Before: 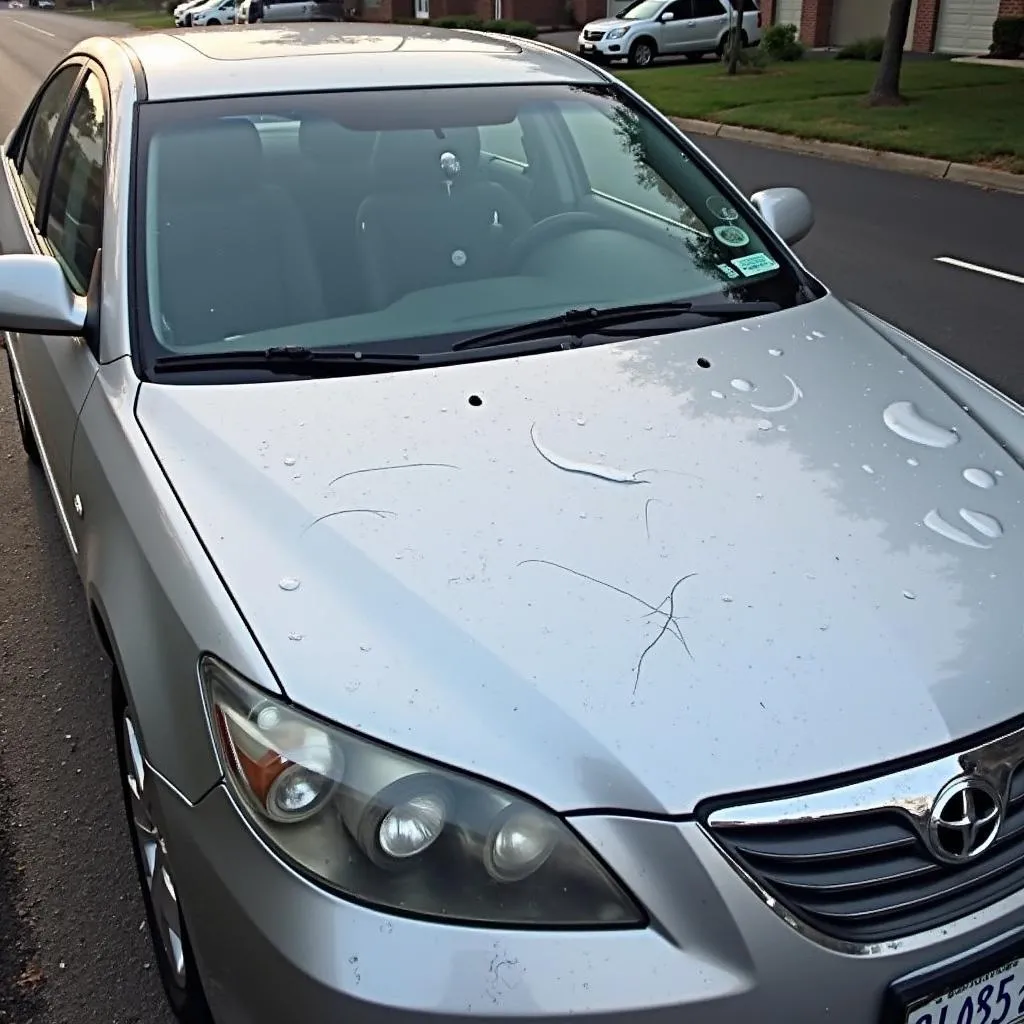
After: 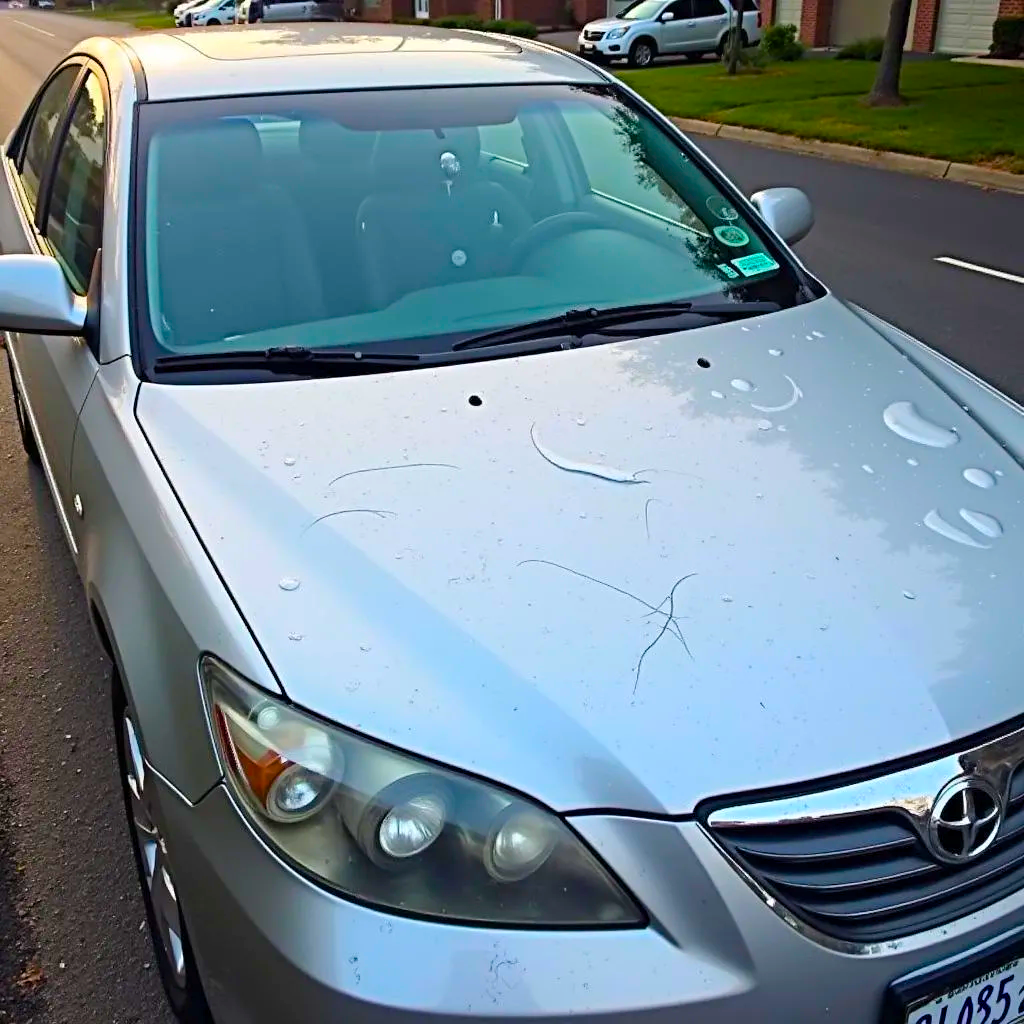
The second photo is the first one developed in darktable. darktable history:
color balance rgb: perceptual saturation grading › global saturation 40.163%, perceptual brilliance grading › mid-tones 9.799%, perceptual brilliance grading › shadows 15.734%, global vibrance 50.065%
